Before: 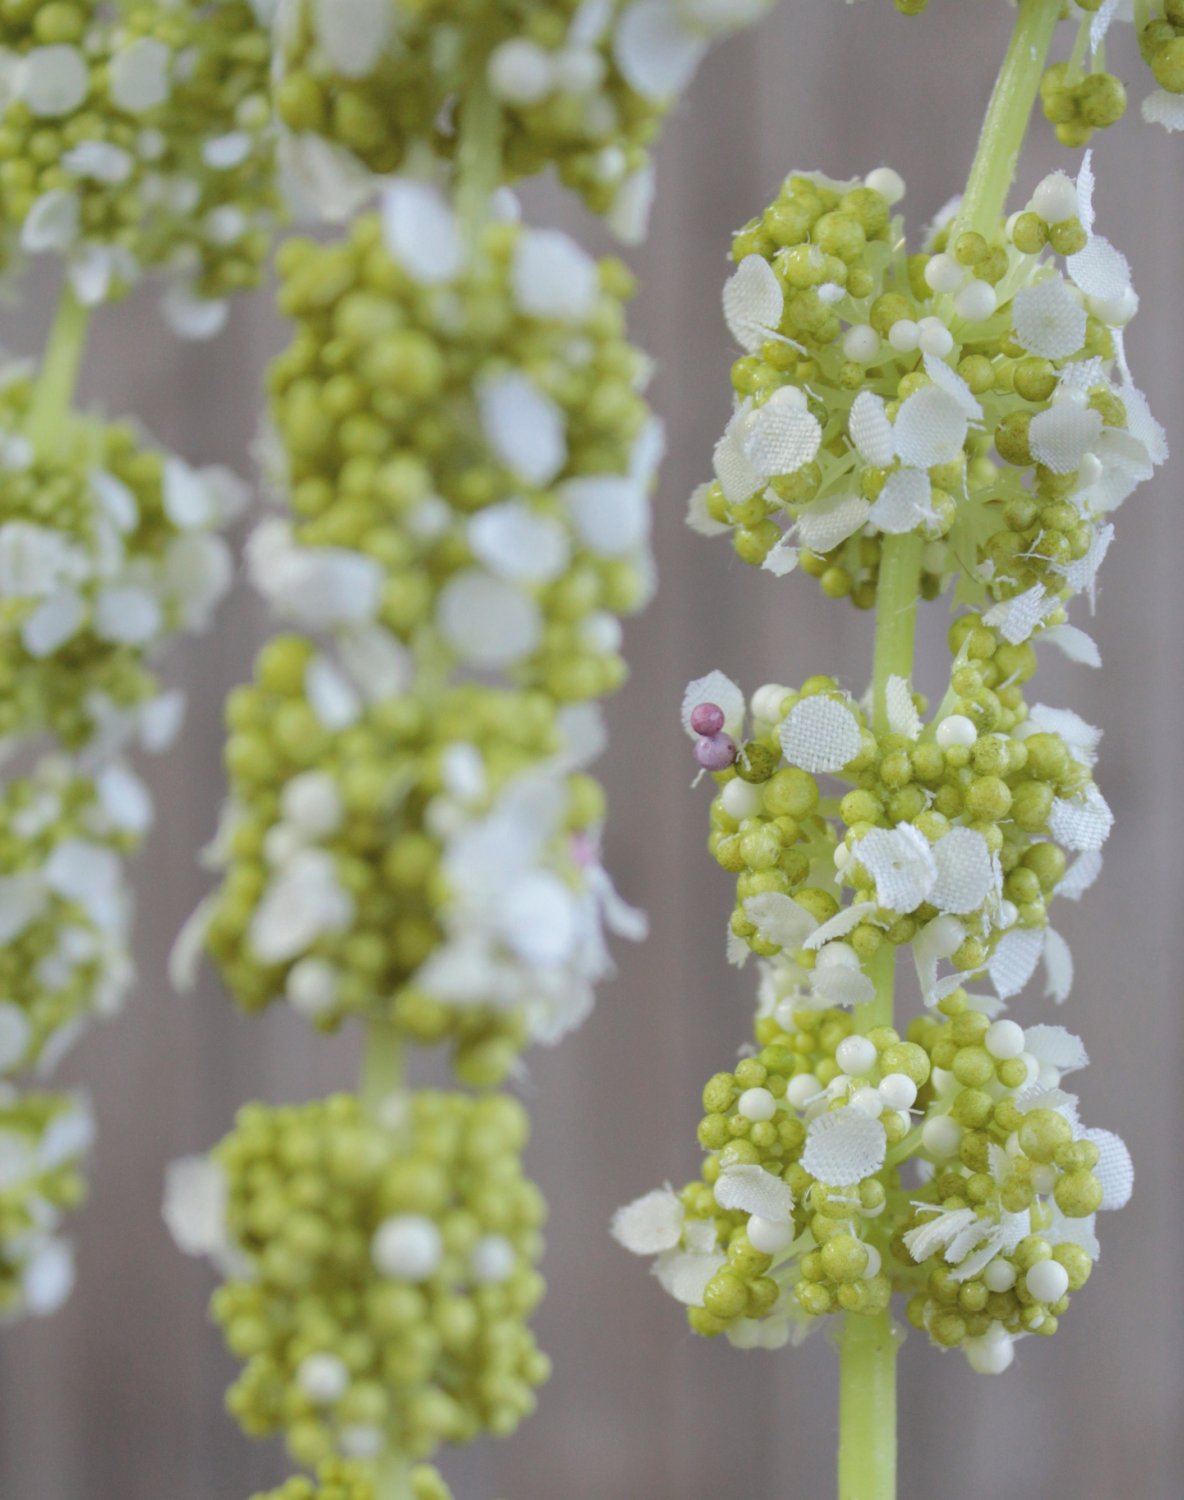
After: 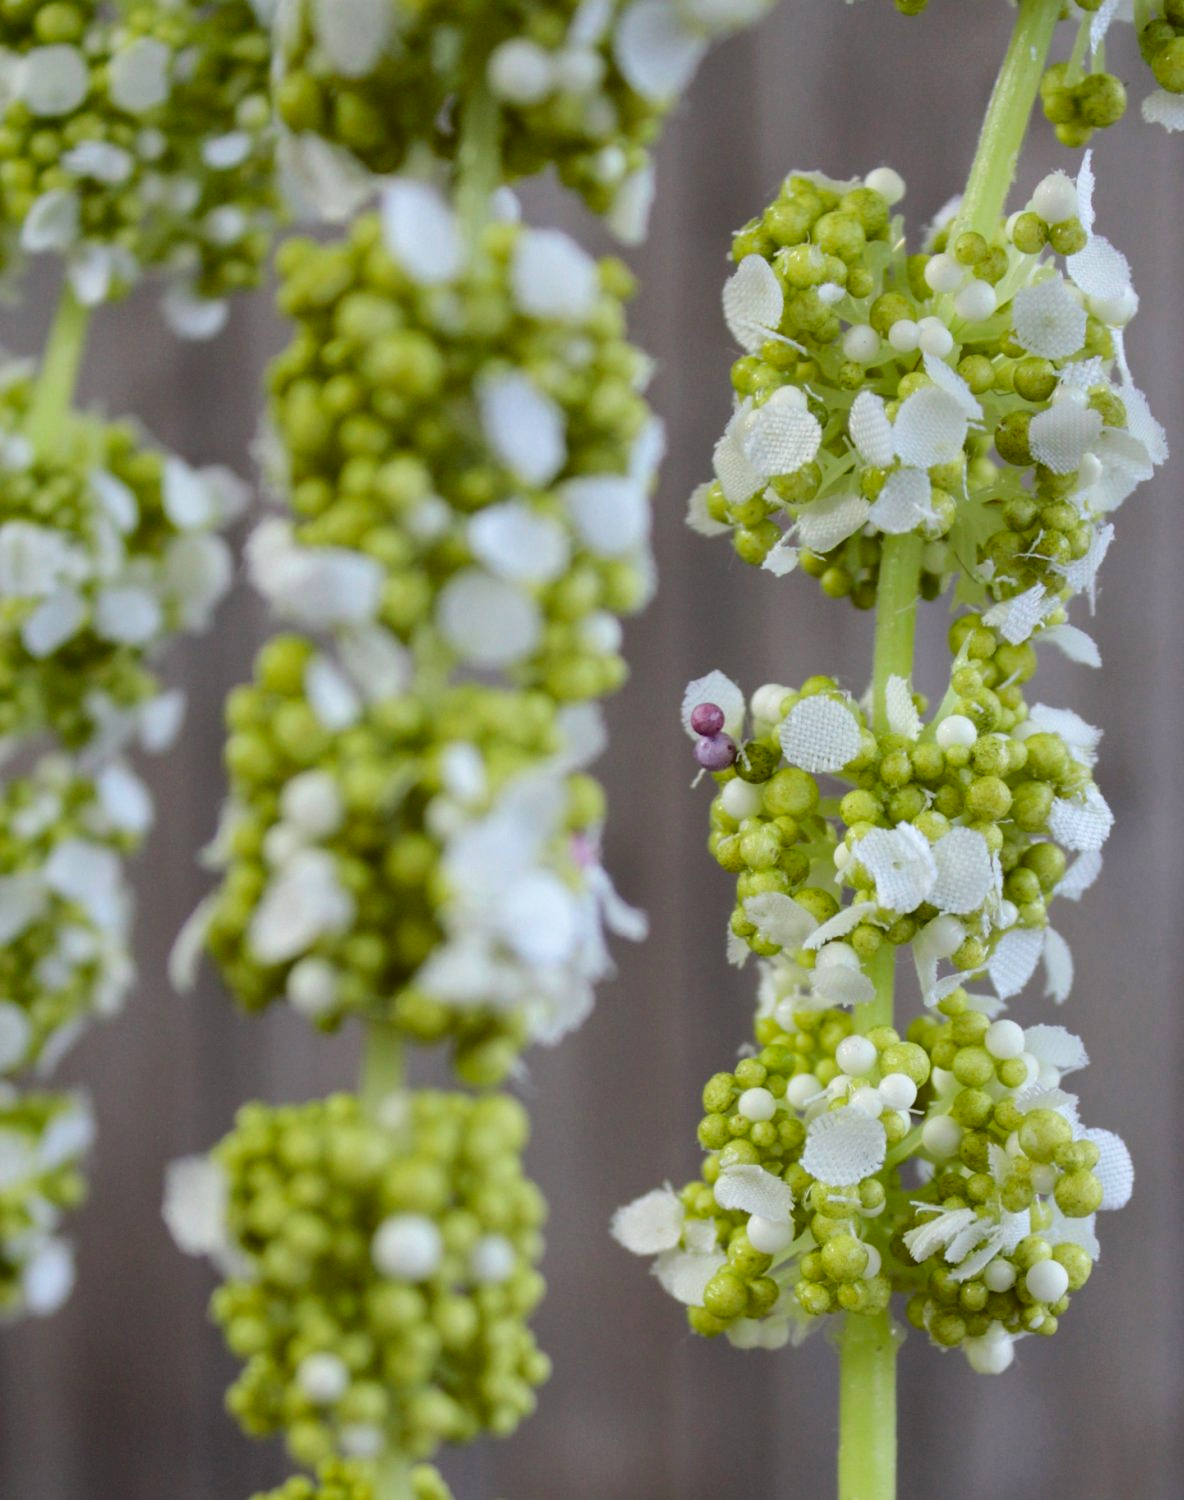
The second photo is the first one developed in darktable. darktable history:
contrast brightness saturation: contrast 0.22, brightness -0.184, saturation 0.231
